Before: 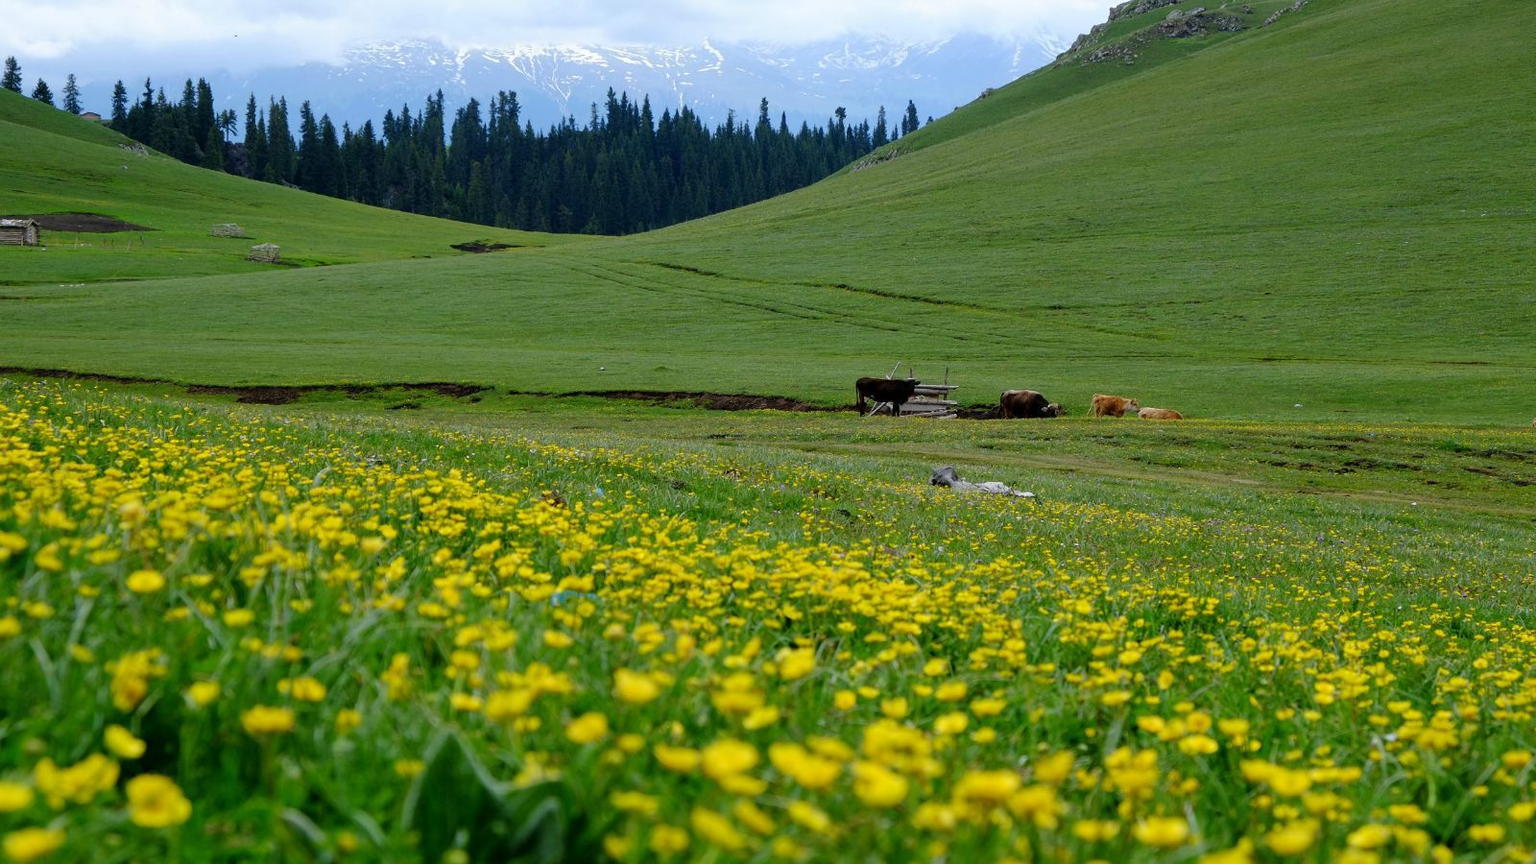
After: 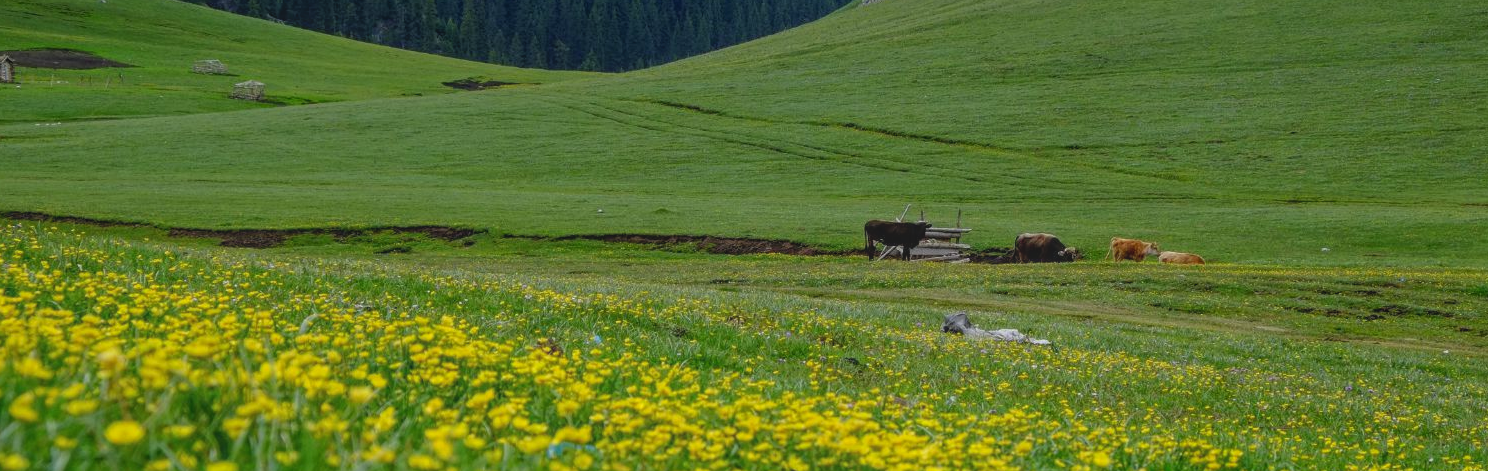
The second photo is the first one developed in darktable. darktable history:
crop: left 1.744%, top 19.225%, right 5.069%, bottom 28.357%
local contrast: highlights 73%, shadows 15%, midtone range 0.197
